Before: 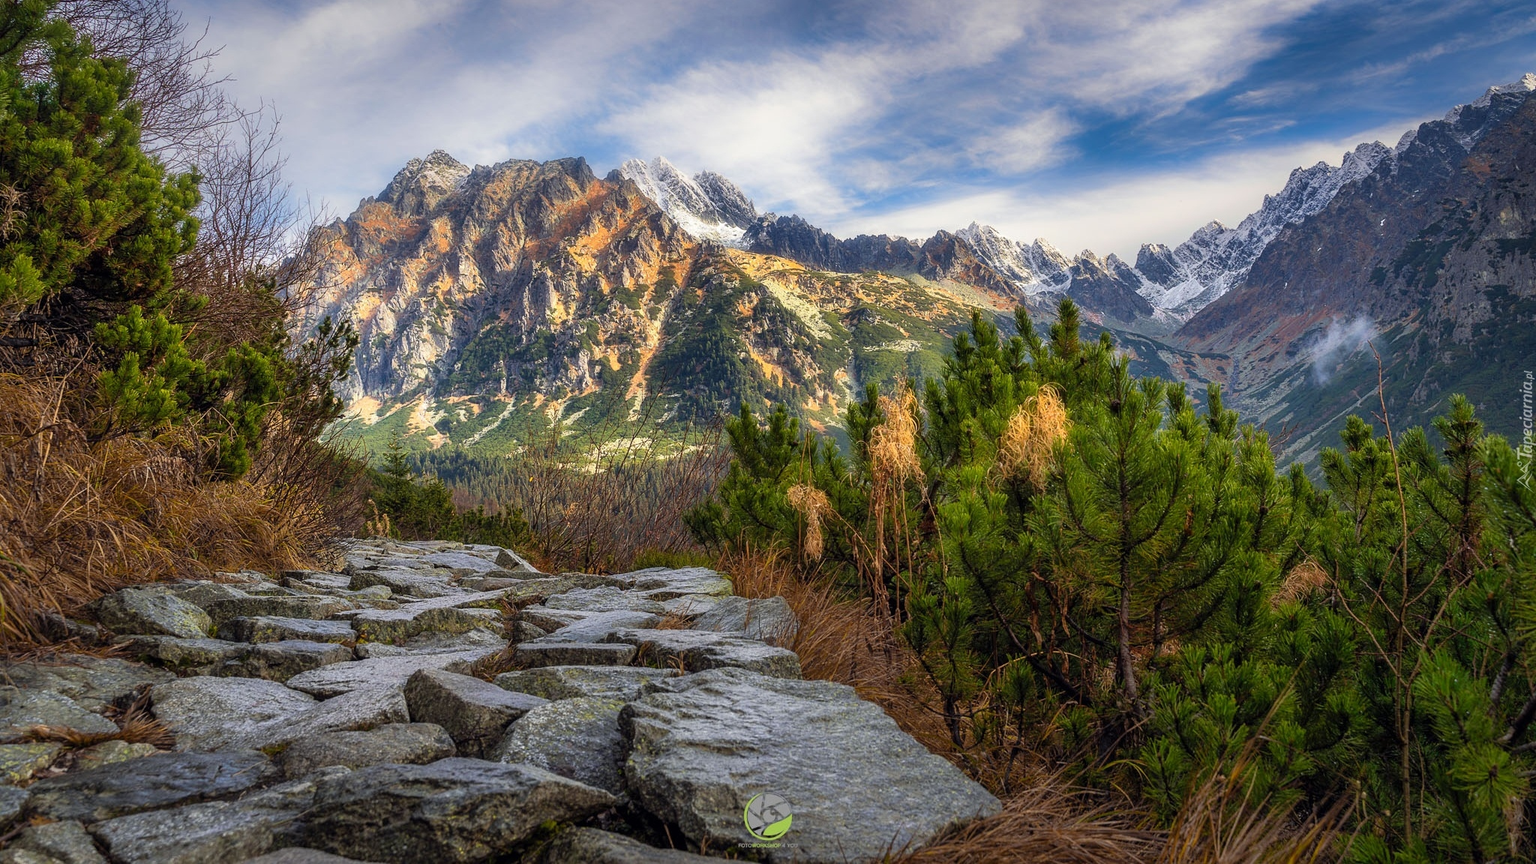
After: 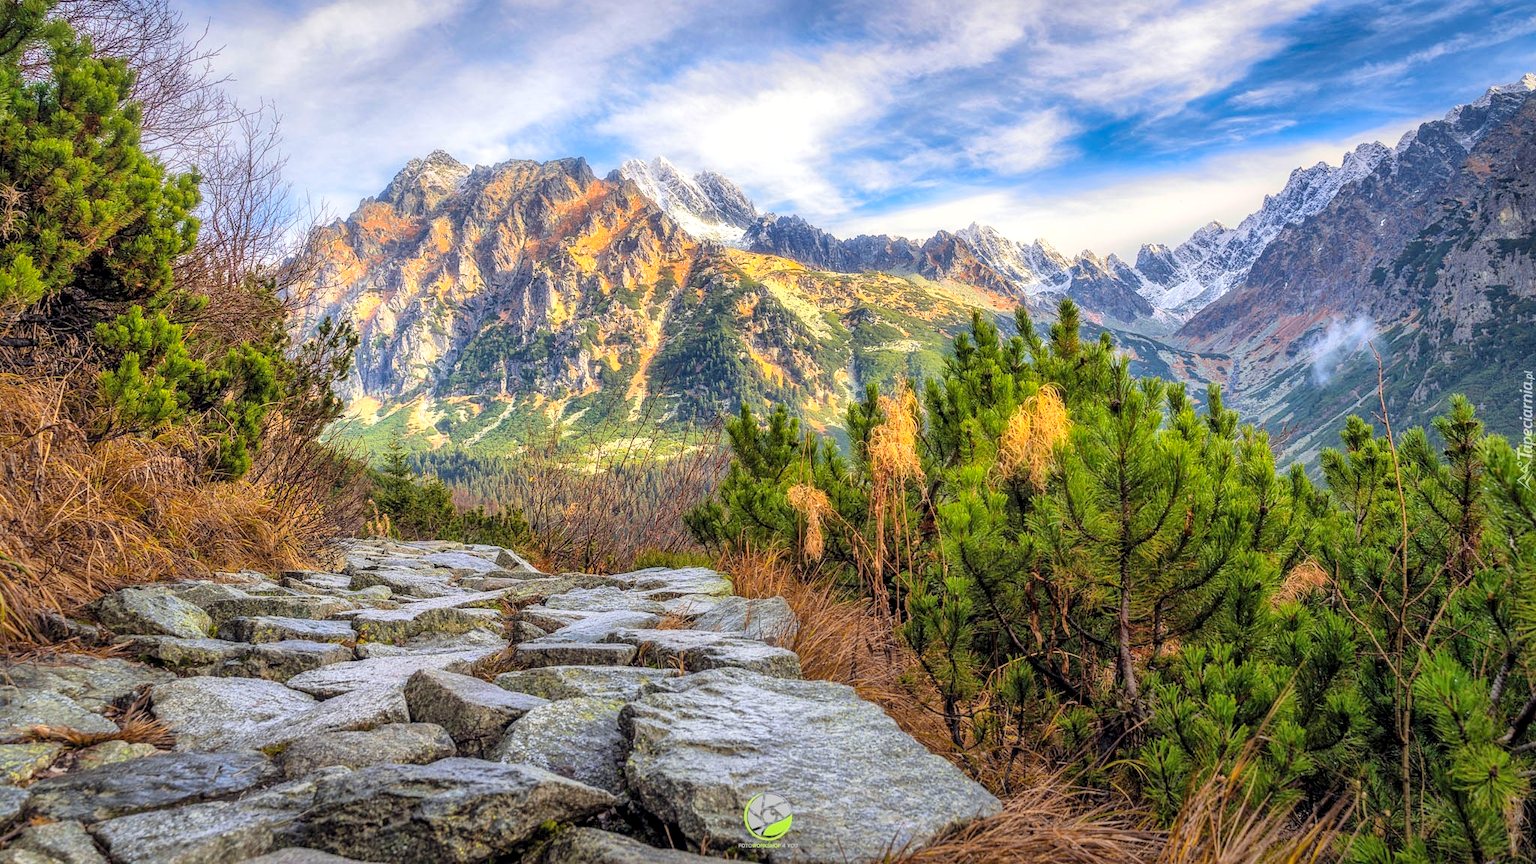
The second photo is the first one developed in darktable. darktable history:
contrast brightness saturation: contrast 0.07, brightness 0.08, saturation 0.18
global tonemap: drago (1, 100), detail 1
tone equalizer: on, module defaults
exposure: exposure 0.7 EV, compensate highlight preservation false
local contrast: on, module defaults
